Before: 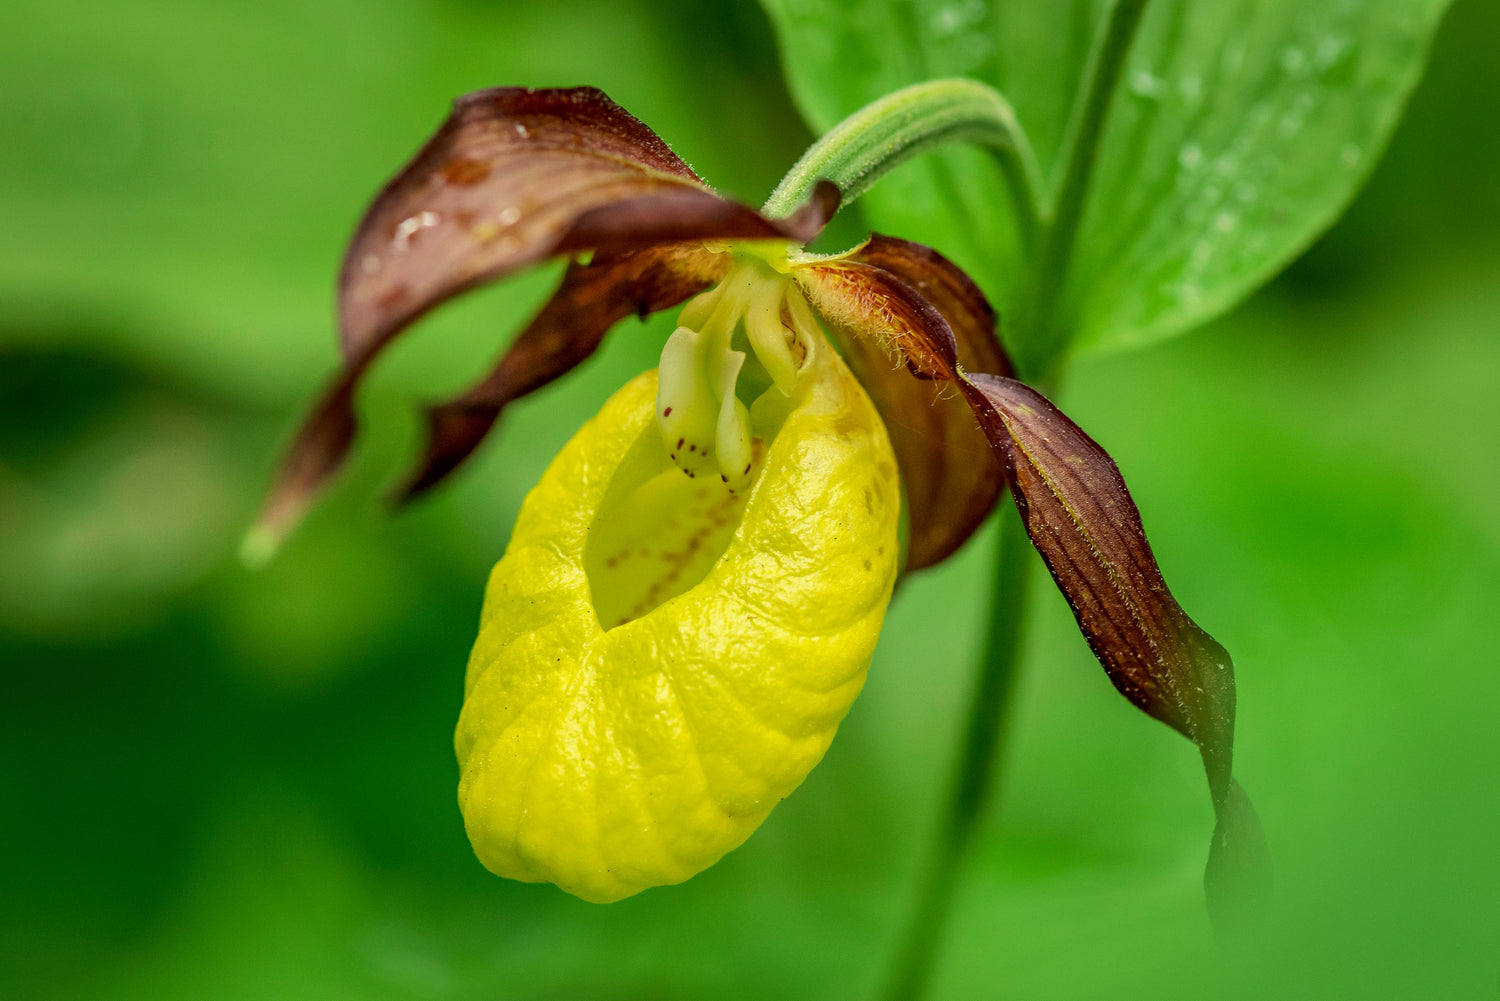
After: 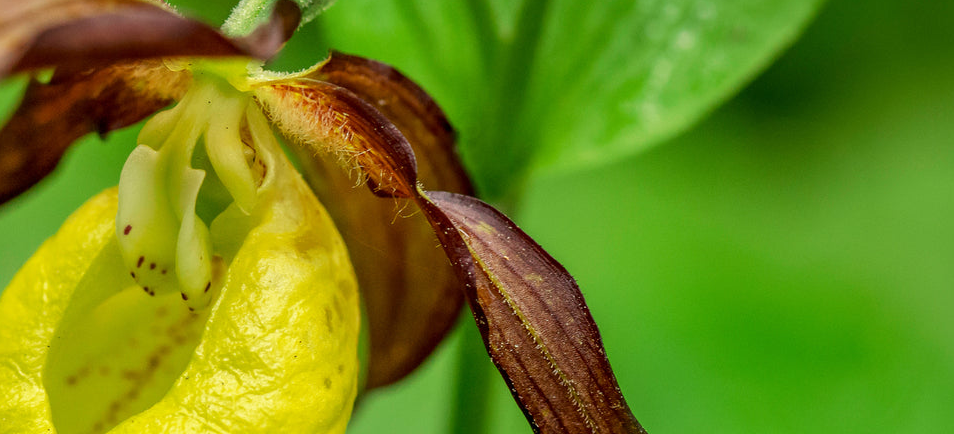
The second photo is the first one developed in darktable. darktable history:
crop: left 36.059%, top 18.269%, right 0.337%, bottom 38.337%
